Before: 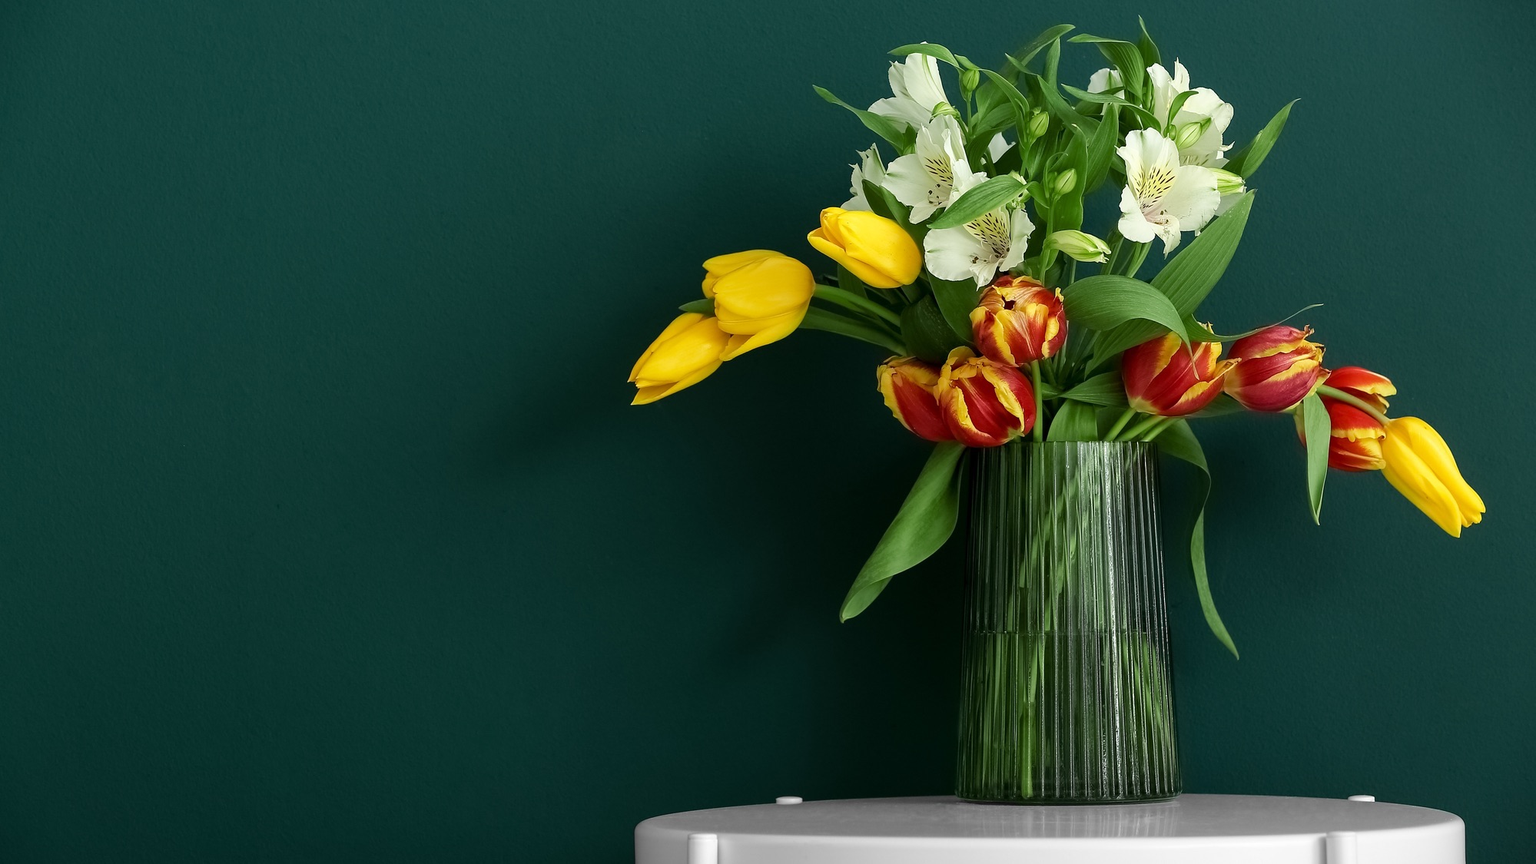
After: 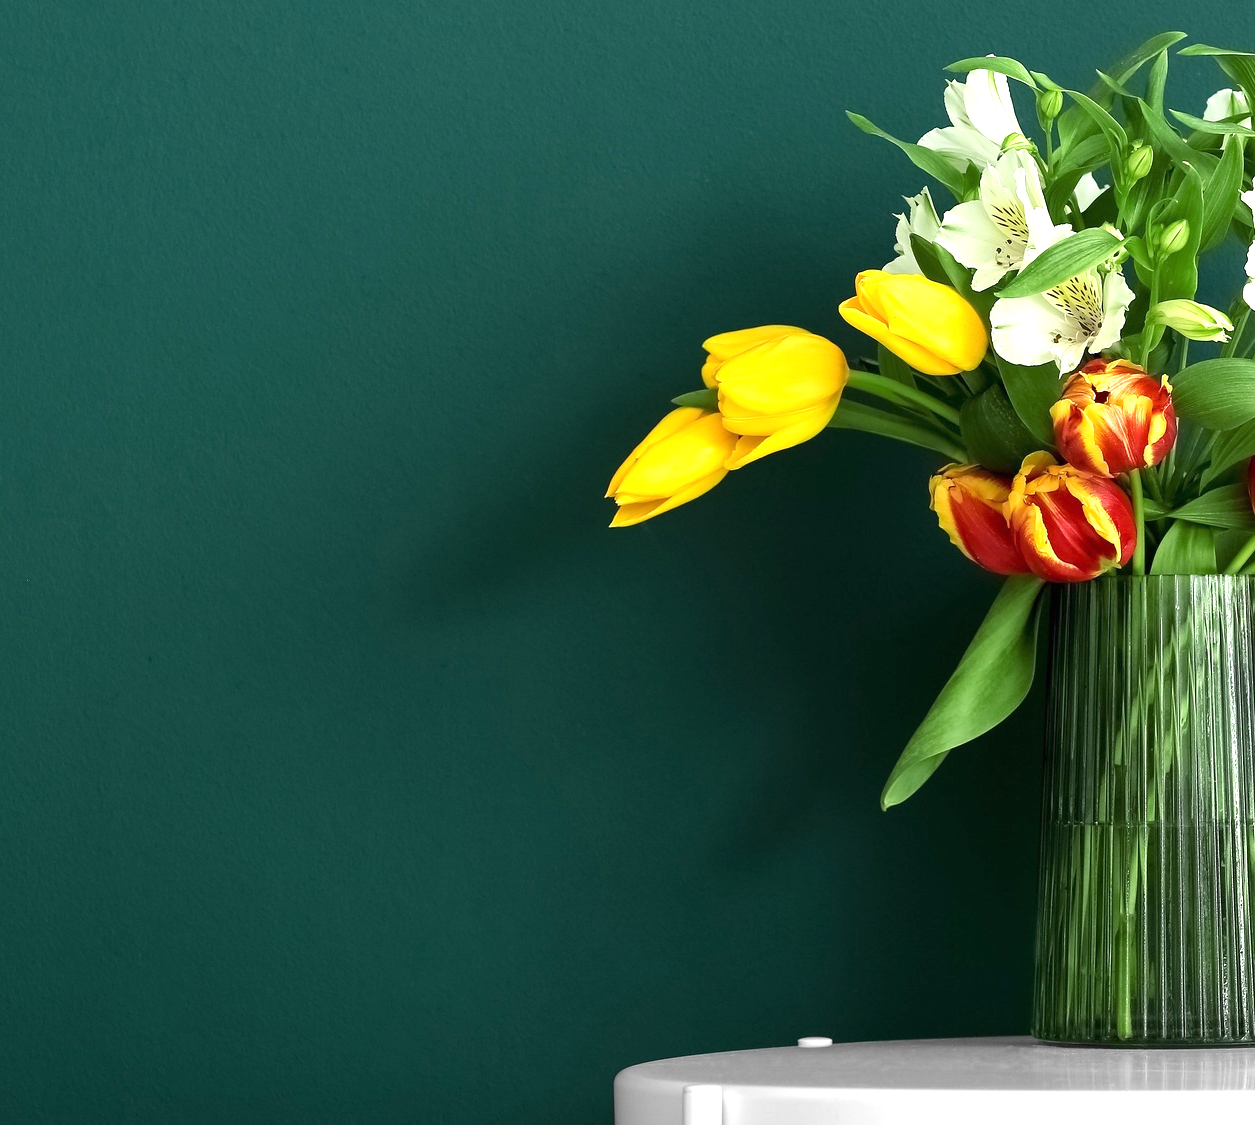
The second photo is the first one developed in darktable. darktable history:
crop: left 10.644%, right 26.528%
exposure: black level correction 0, exposure 0.95 EV, compensate exposure bias true, compensate highlight preservation false
